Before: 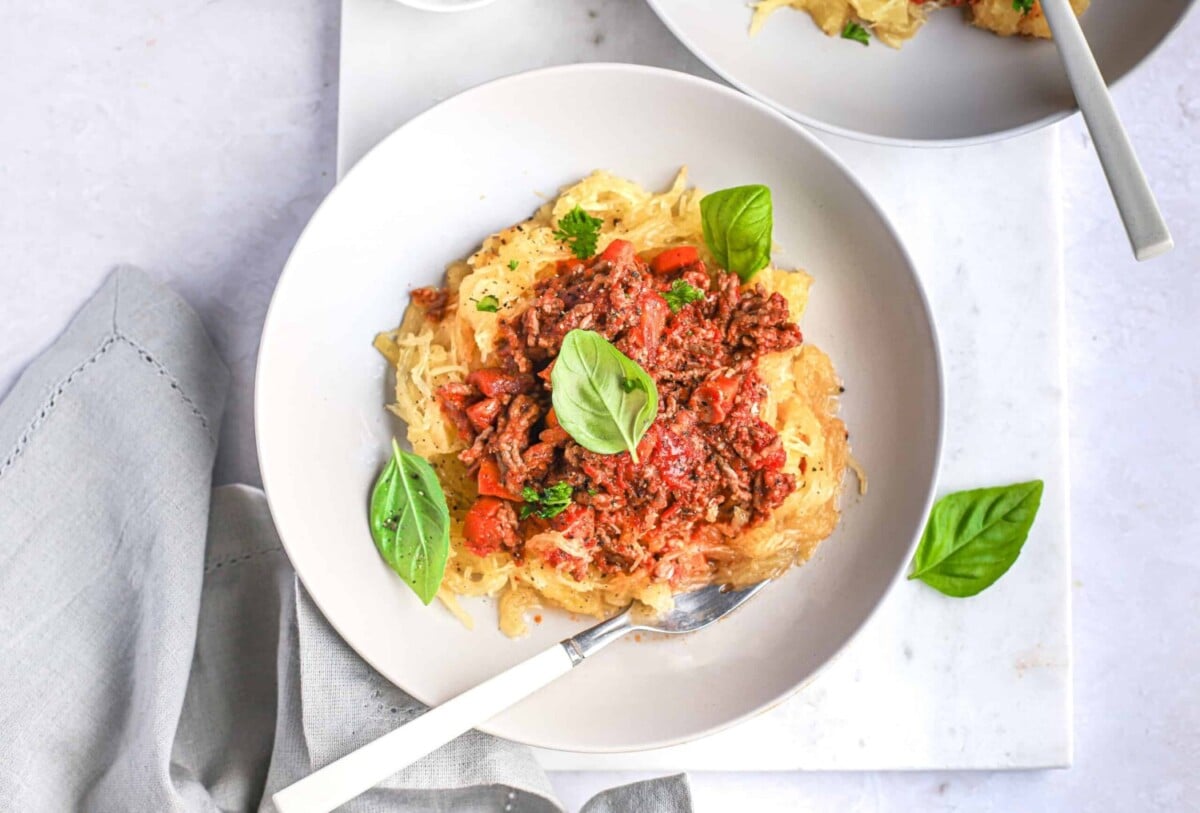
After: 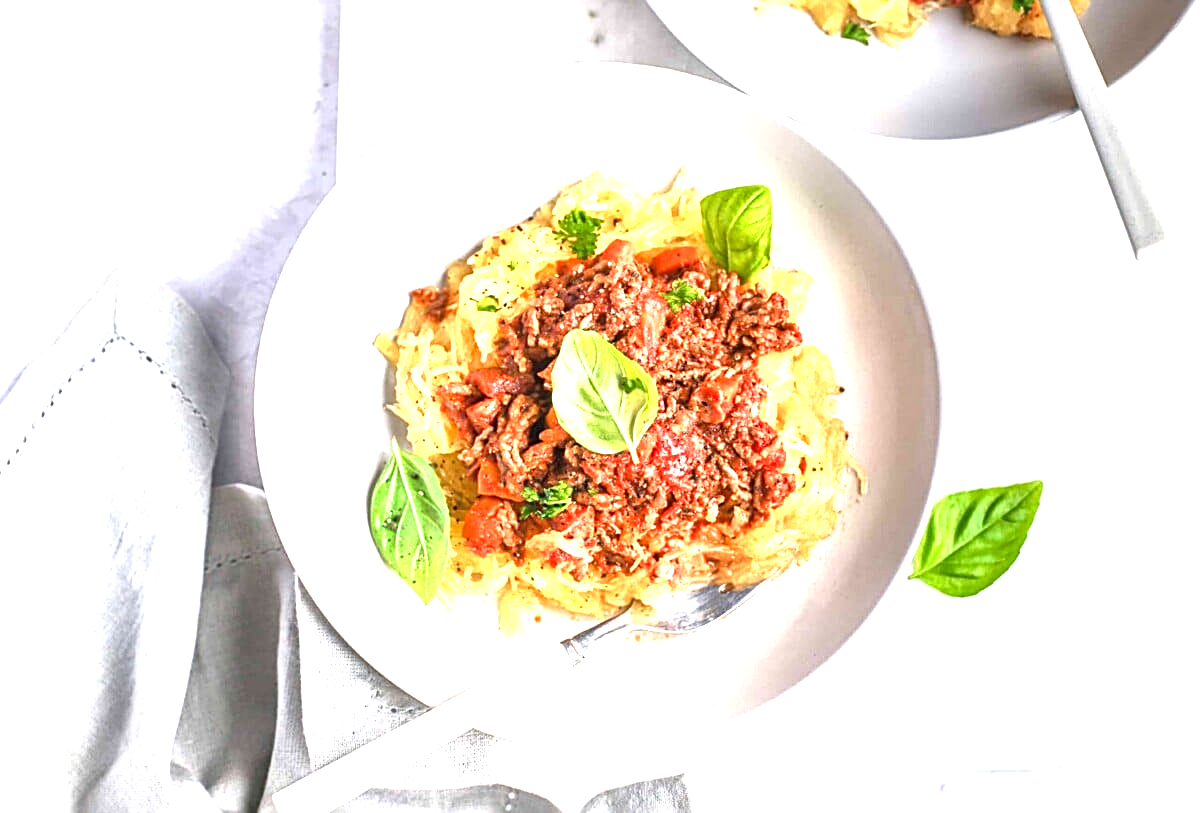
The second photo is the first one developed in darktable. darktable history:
exposure: black level correction 0, exposure 1.107 EV, compensate exposure bias true, compensate highlight preservation false
local contrast: mode bilateral grid, contrast 31, coarseness 25, midtone range 0.2
sharpen: on, module defaults
